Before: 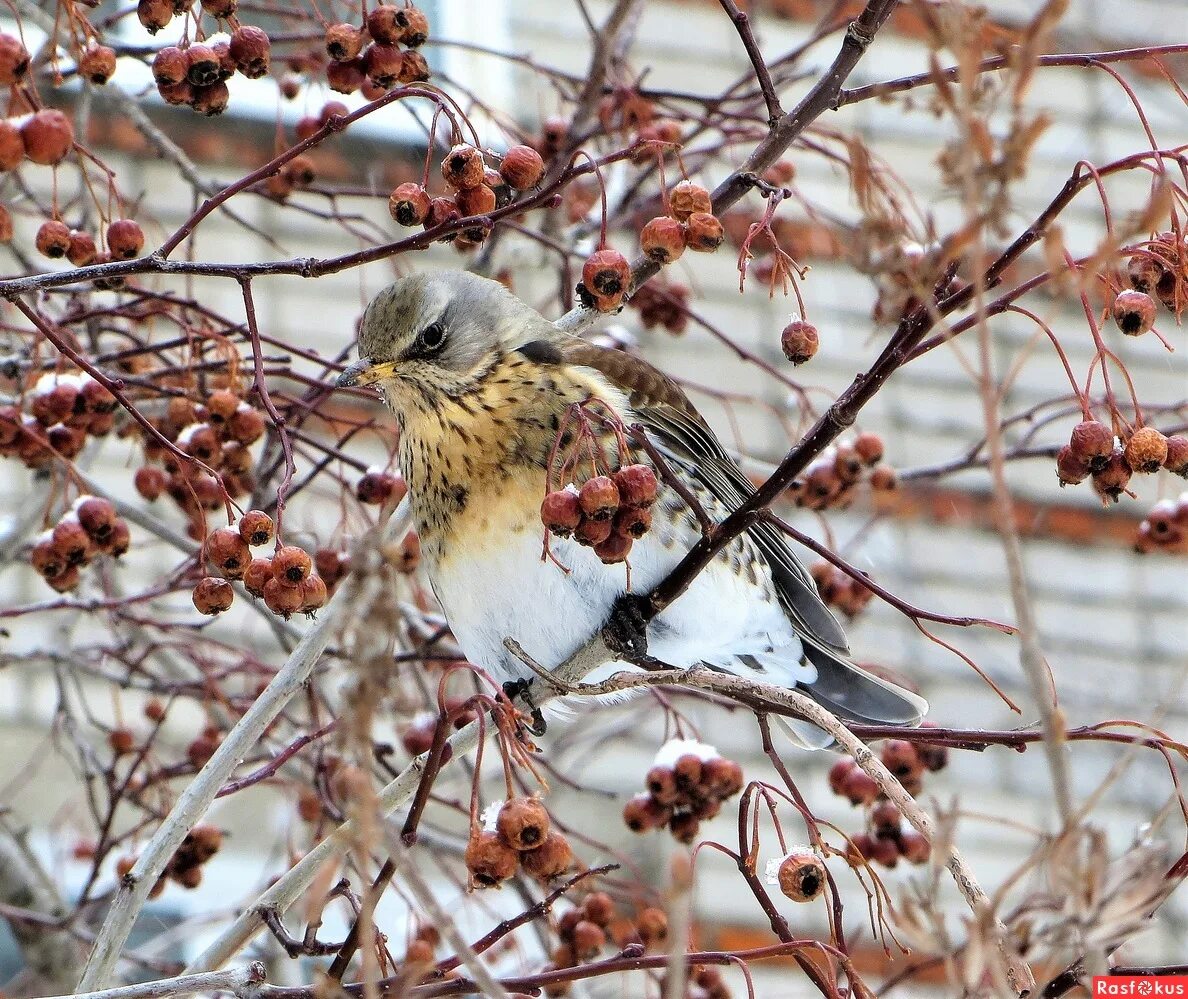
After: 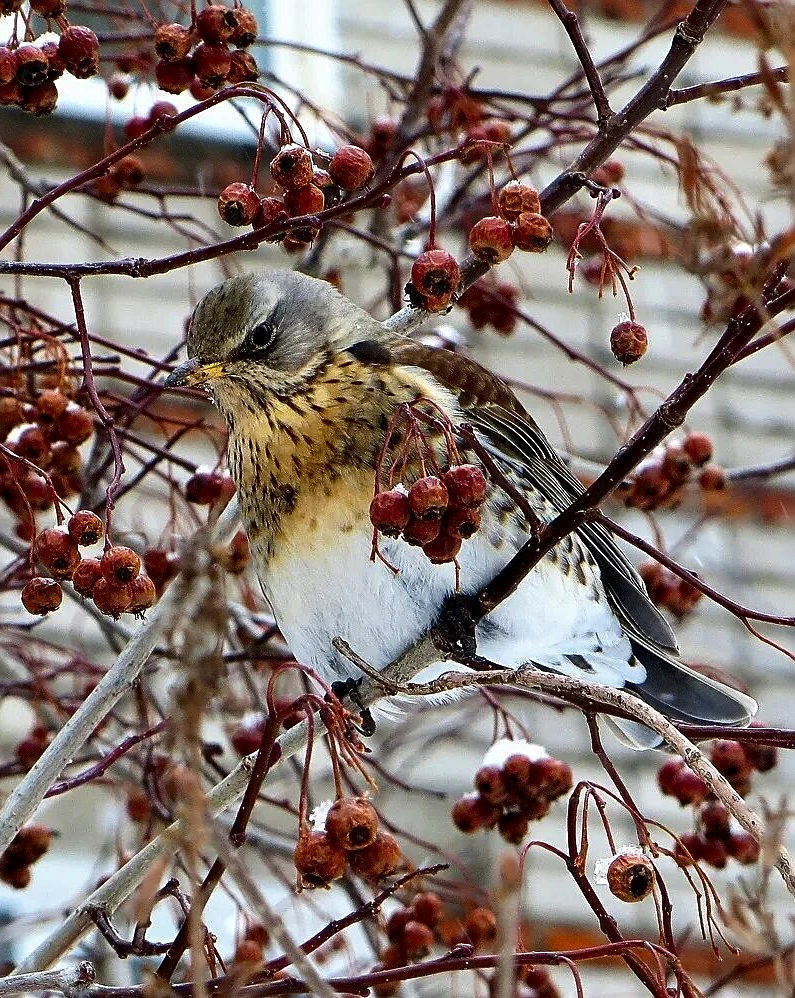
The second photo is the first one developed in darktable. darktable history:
crop and rotate: left 14.419%, right 18.616%
sharpen: on, module defaults
contrast brightness saturation: contrast 0.1, brightness -0.26, saturation 0.14
